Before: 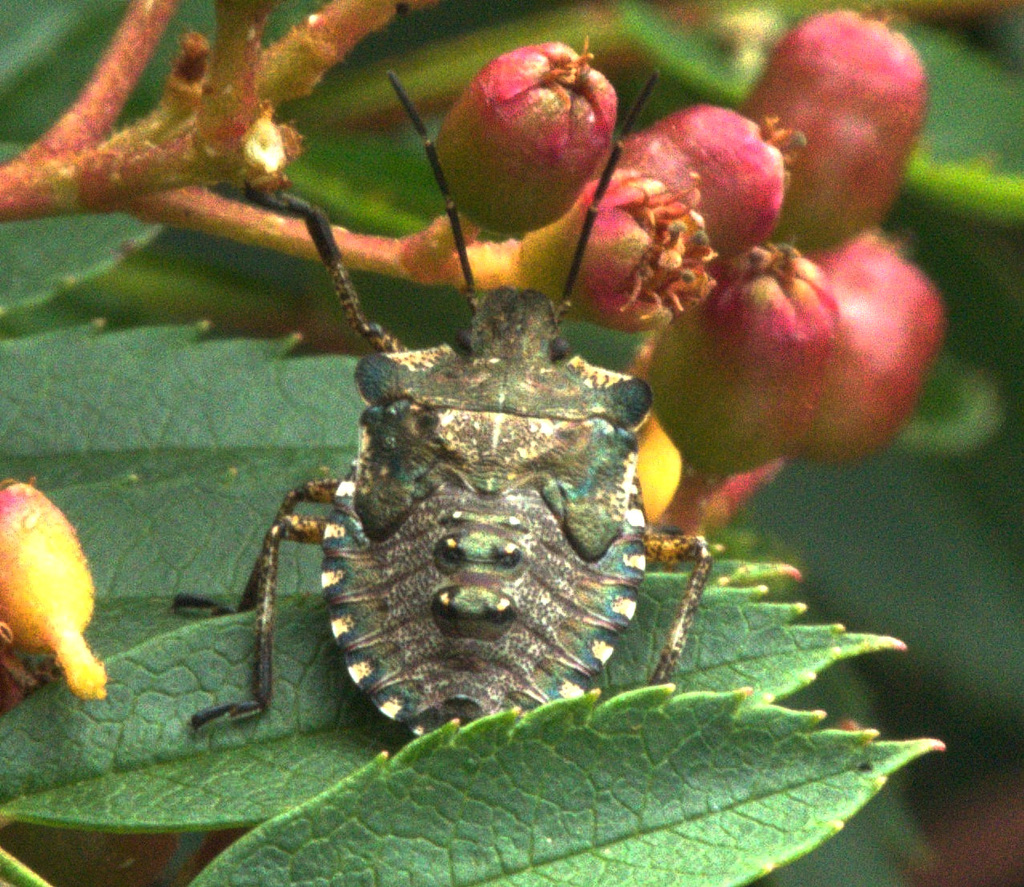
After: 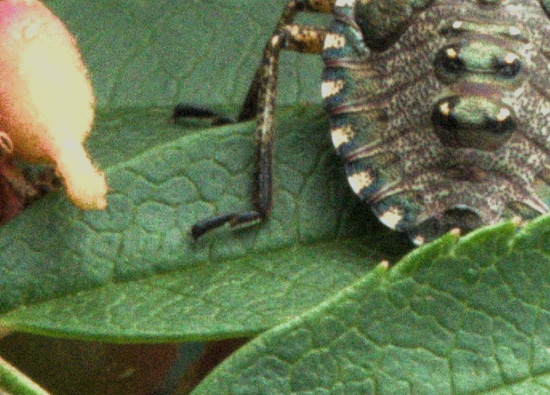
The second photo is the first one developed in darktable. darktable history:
crop and rotate: top 55.333%, right 46.203%, bottom 0.112%
filmic rgb: middle gray luminance 18.37%, black relative exposure -11.22 EV, white relative exposure 3.75 EV, target black luminance 0%, hardness 5.81, latitude 58.05%, contrast 0.964, shadows ↔ highlights balance 49.78%, color science v5 (2021), contrast in shadows safe, contrast in highlights safe
